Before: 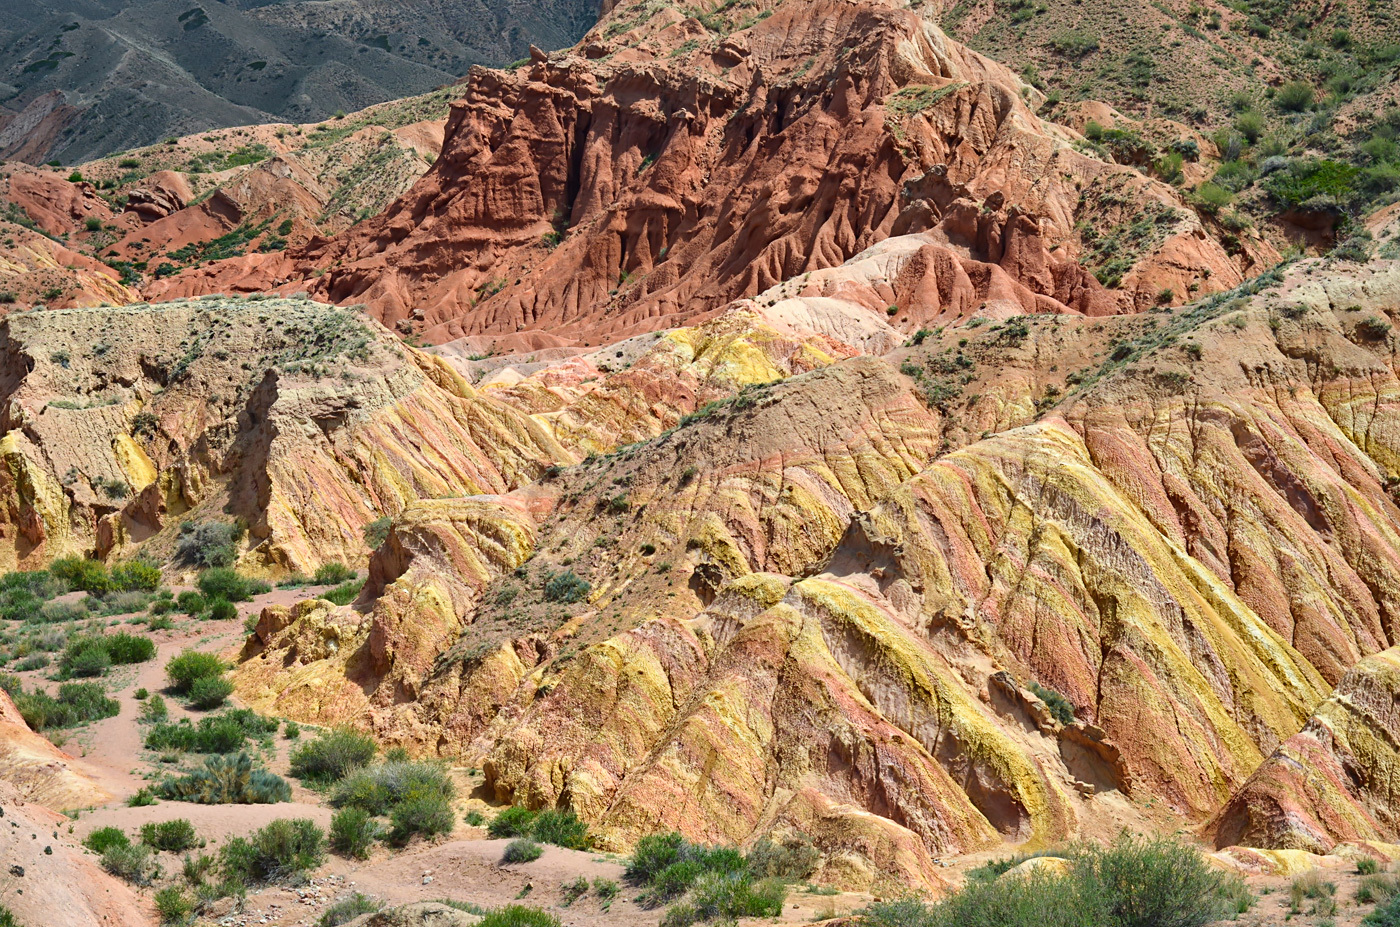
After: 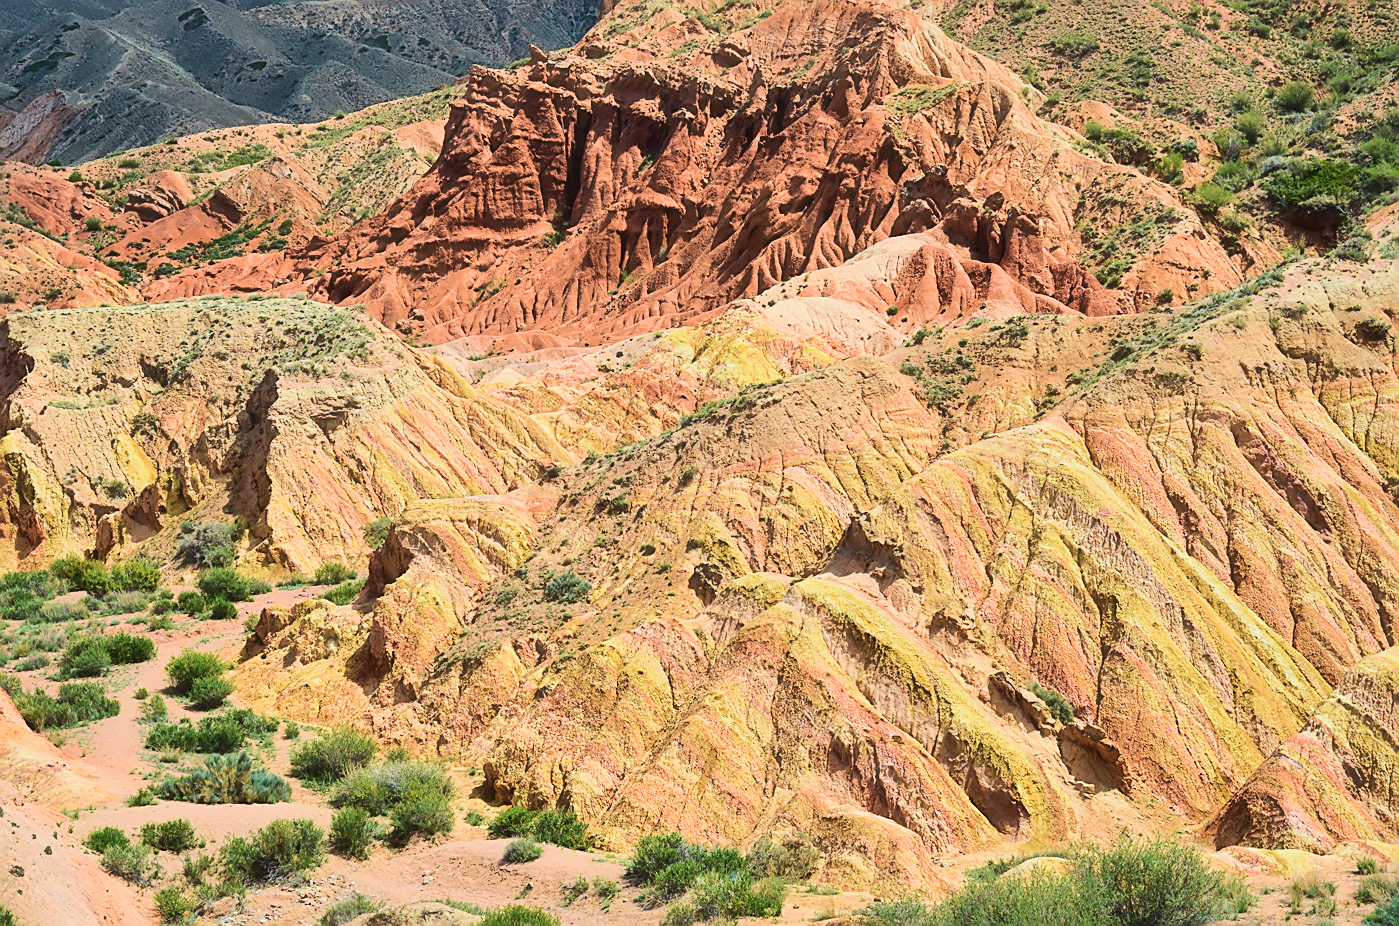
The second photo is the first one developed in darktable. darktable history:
velvia: strength 44.83%
sharpen: on, module defaults
exposure: exposure -0.052 EV, compensate highlight preservation false
haze removal: strength -0.103, compatibility mode true, adaptive false
tone curve: curves: ch0 [(0, 0.03) (0.113, 0.087) (0.207, 0.184) (0.515, 0.612) (0.712, 0.793) (1, 0.946)]; ch1 [(0, 0) (0.172, 0.123) (0.317, 0.279) (0.407, 0.401) (0.476, 0.482) (0.505, 0.499) (0.534, 0.534) (0.632, 0.645) (0.726, 0.745) (1, 1)]; ch2 [(0, 0) (0.411, 0.424) (0.505, 0.505) (0.521, 0.524) (0.541, 0.569) (0.65, 0.699) (1, 1)], color space Lab, linked channels, preserve colors none
